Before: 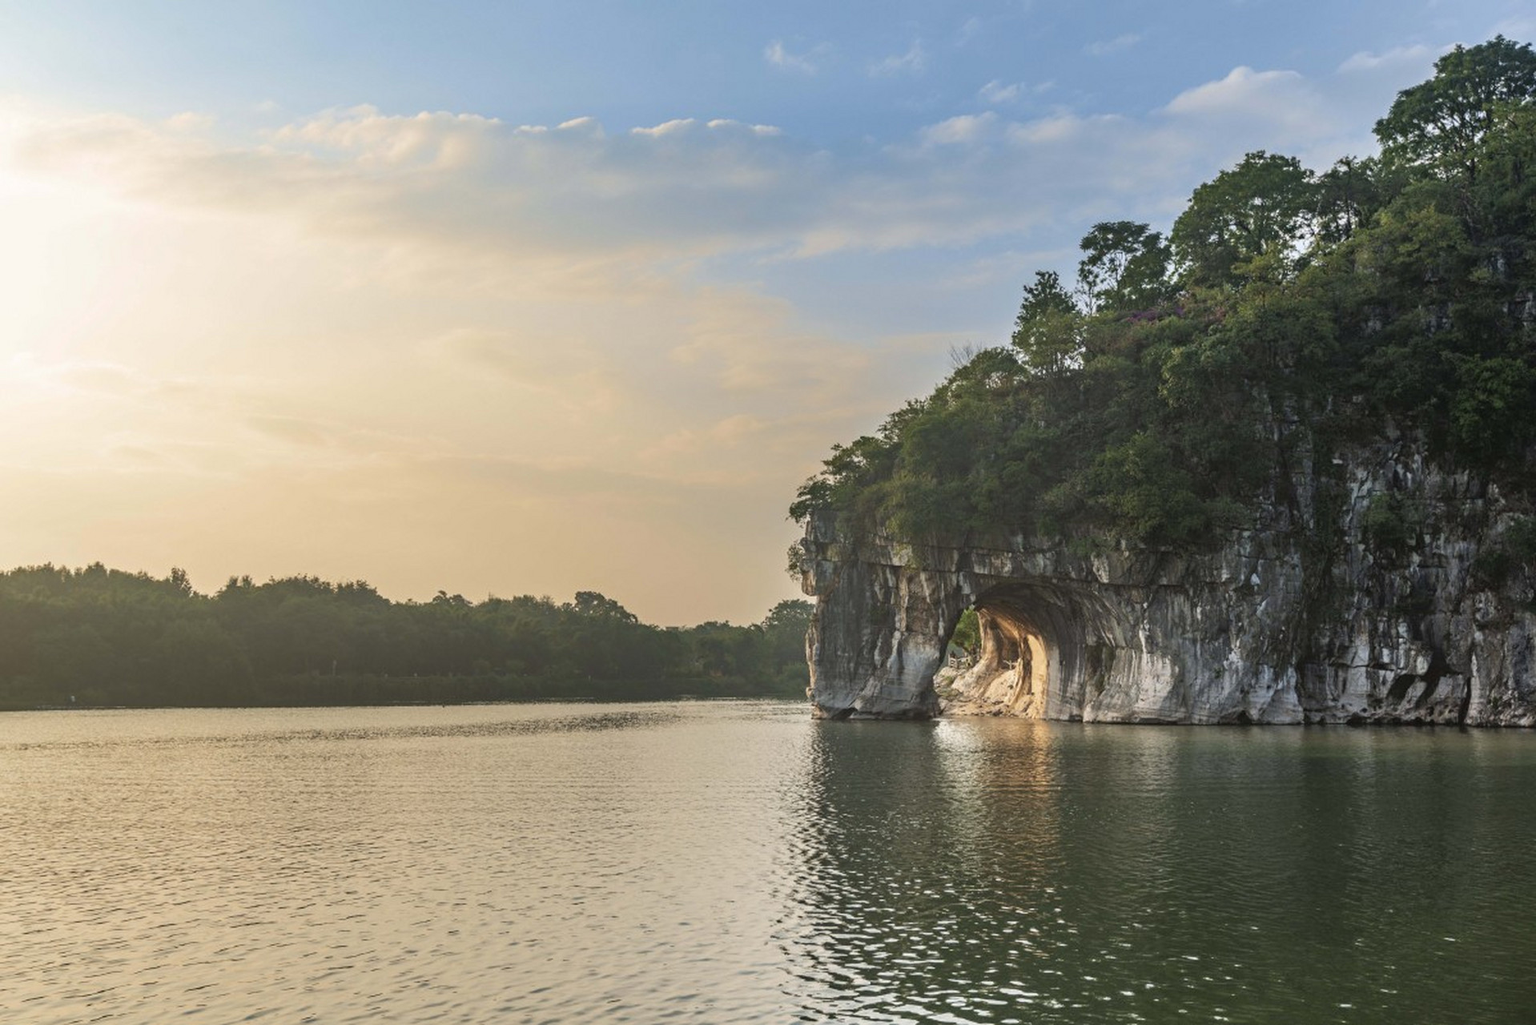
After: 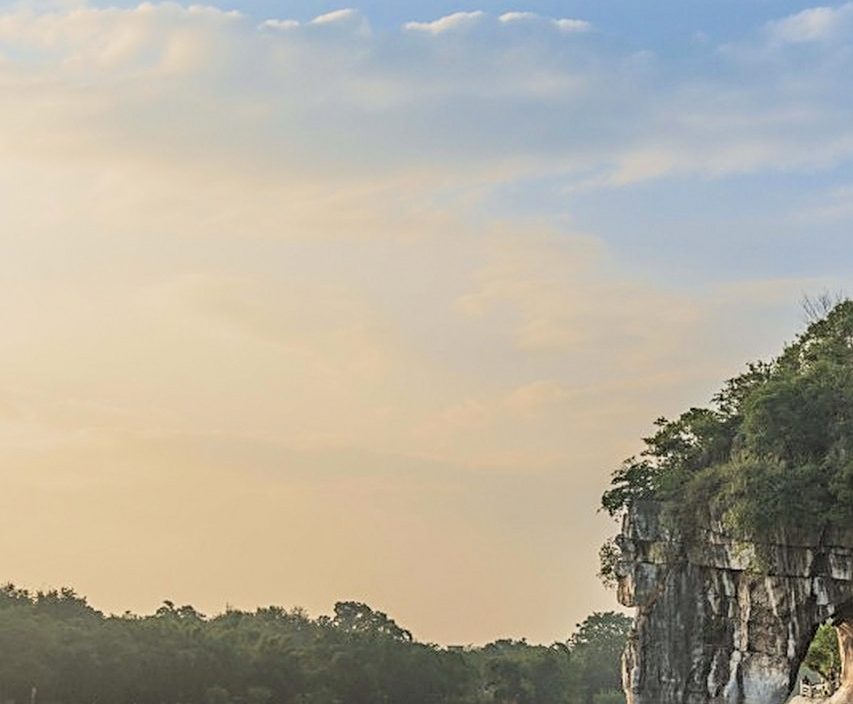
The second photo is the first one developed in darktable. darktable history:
exposure: exposure 0.154 EV, compensate exposure bias true, compensate highlight preservation false
crop: left 20.051%, top 10.769%, right 35.459%, bottom 34.215%
local contrast: on, module defaults
sharpen: radius 2.534, amount 0.629
filmic rgb: black relative exposure -7.65 EV, white relative exposure 4.56 EV, hardness 3.61, color science v6 (2022)
tone equalizer: -8 EV -0.445 EV, -7 EV -0.425 EV, -6 EV -0.305 EV, -5 EV -0.185 EV, -3 EV 0.204 EV, -2 EV 0.349 EV, -1 EV 0.384 EV, +0 EV 0.396 EV
